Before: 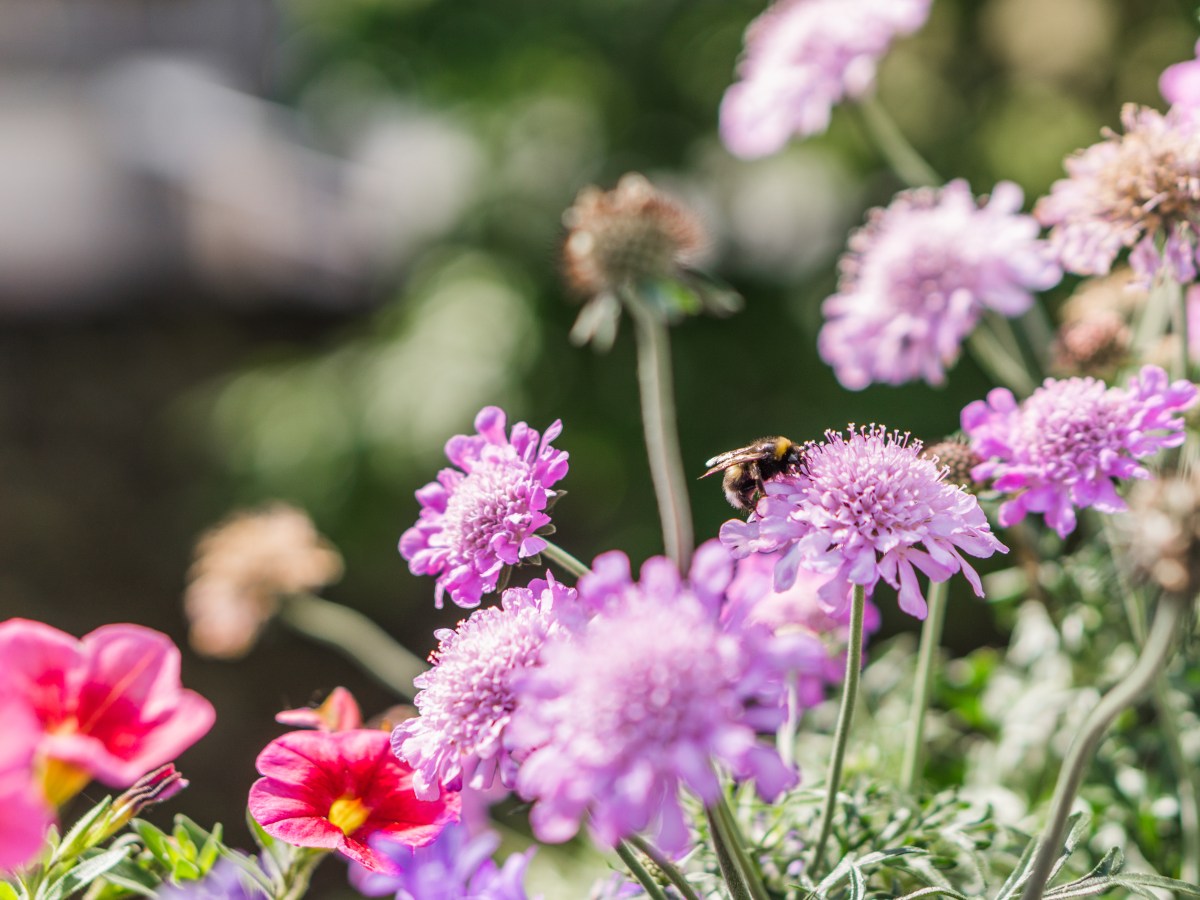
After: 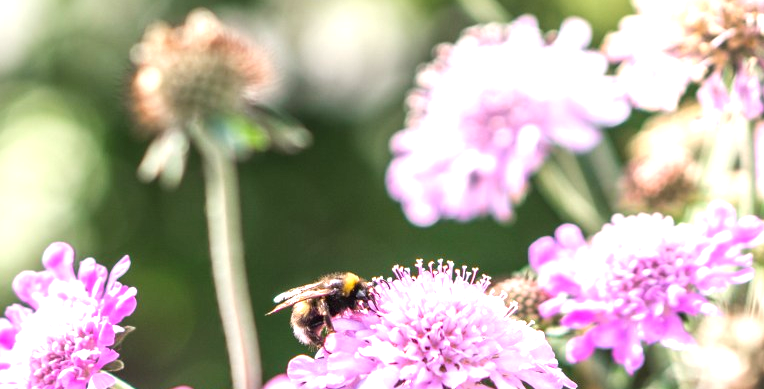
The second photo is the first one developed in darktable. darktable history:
crop: left 36.005%, top 18.293%, right 0.31%, bottom 38.444%
exposure: black level correction 0, exposure 1.1 EV, compensate exposure bias true, compensate highlight preservation false
